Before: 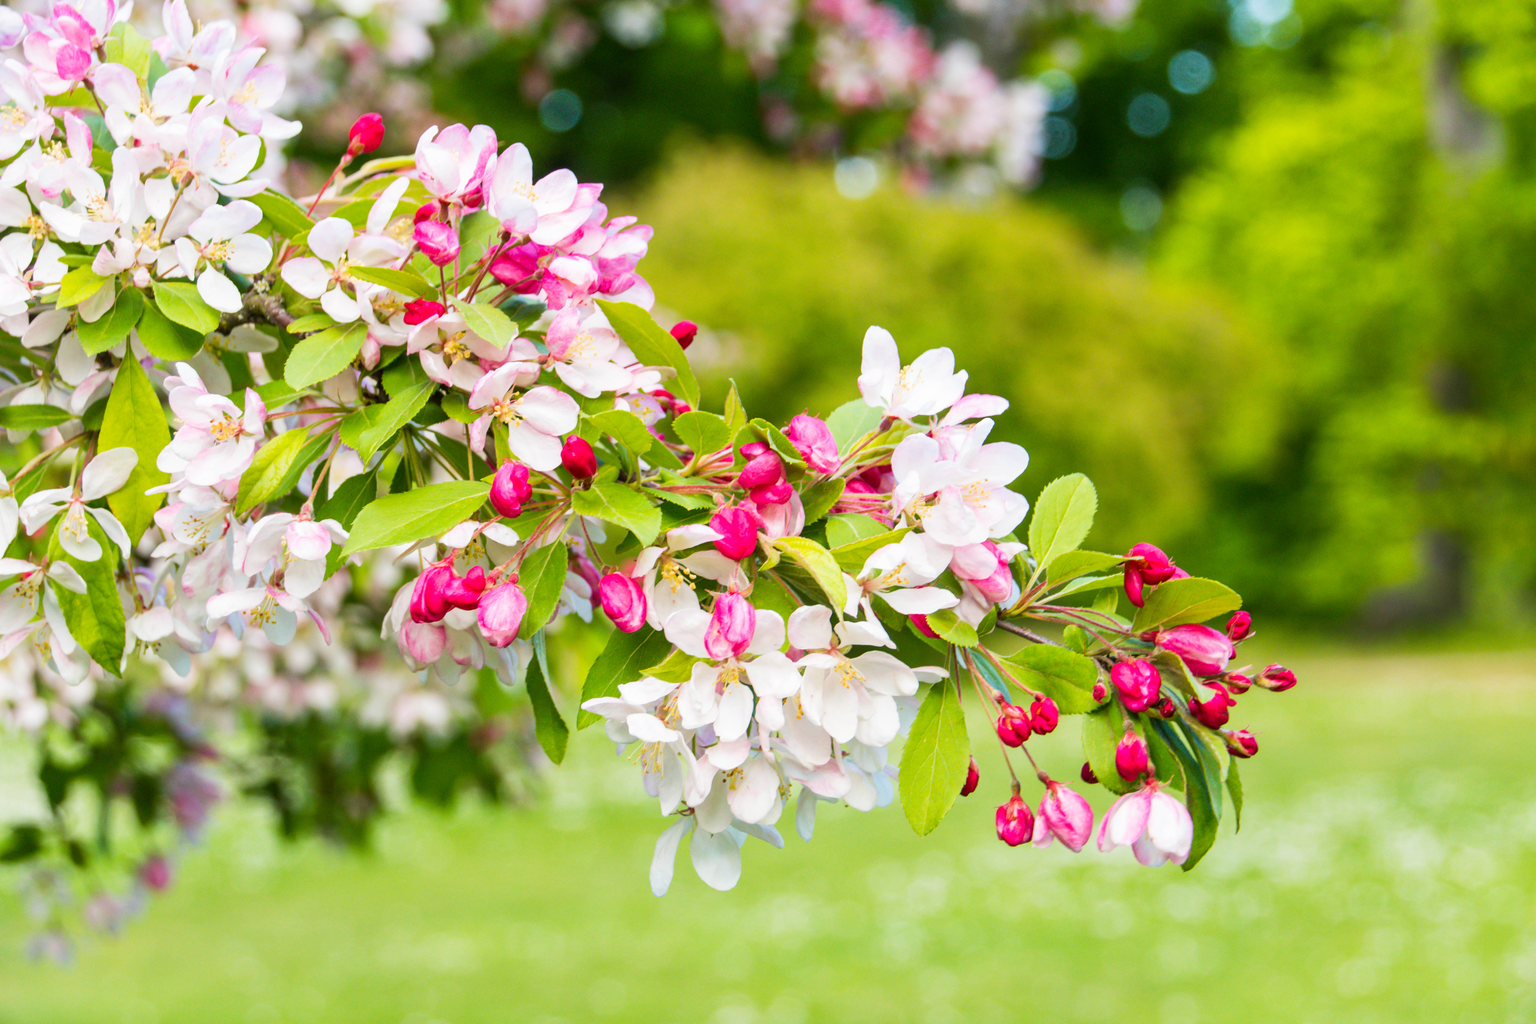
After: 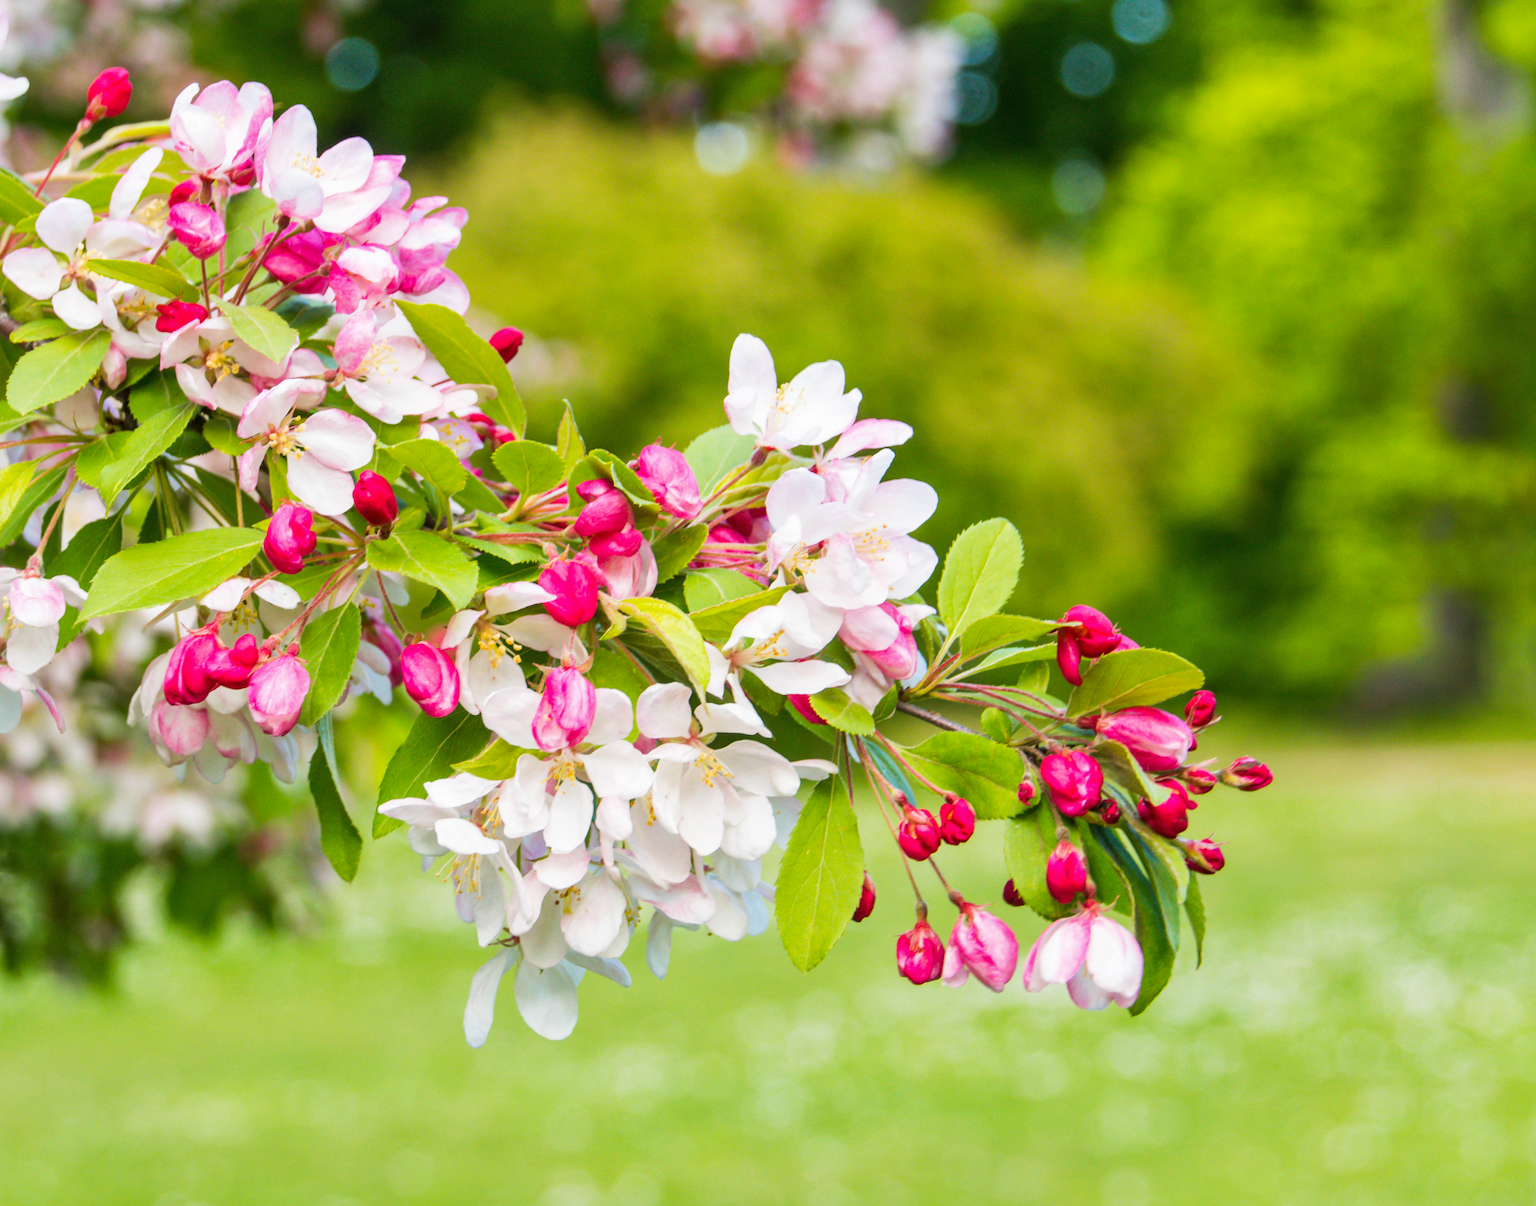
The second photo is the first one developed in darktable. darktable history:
shadows and highlights: shadows 25.39, highlights -25.02
crop and rotate: left 18.194%, top 5.817%, right 1.851%
